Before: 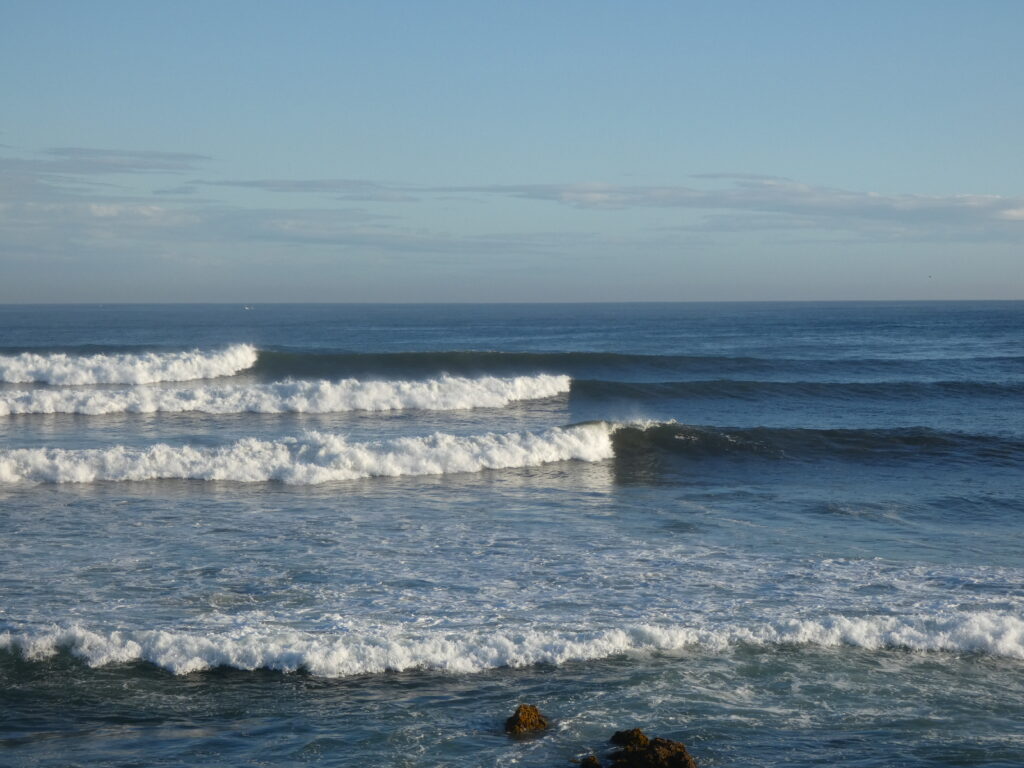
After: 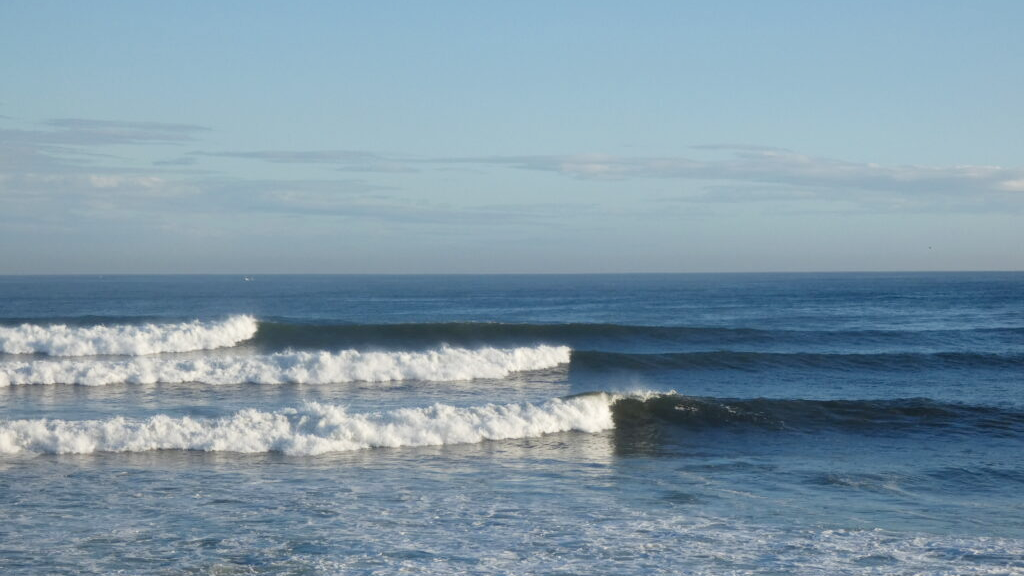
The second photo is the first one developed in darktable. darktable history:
crop: top 3.857%, bottom 21.132%
tone curve: curves: ch0 [(0, 0) (0.004, 0.002) (0.02, 0.013) (0.218, 0.218) (0.664, 0.718) (0.832, 0.873) (1, 1)], preserve colors none
